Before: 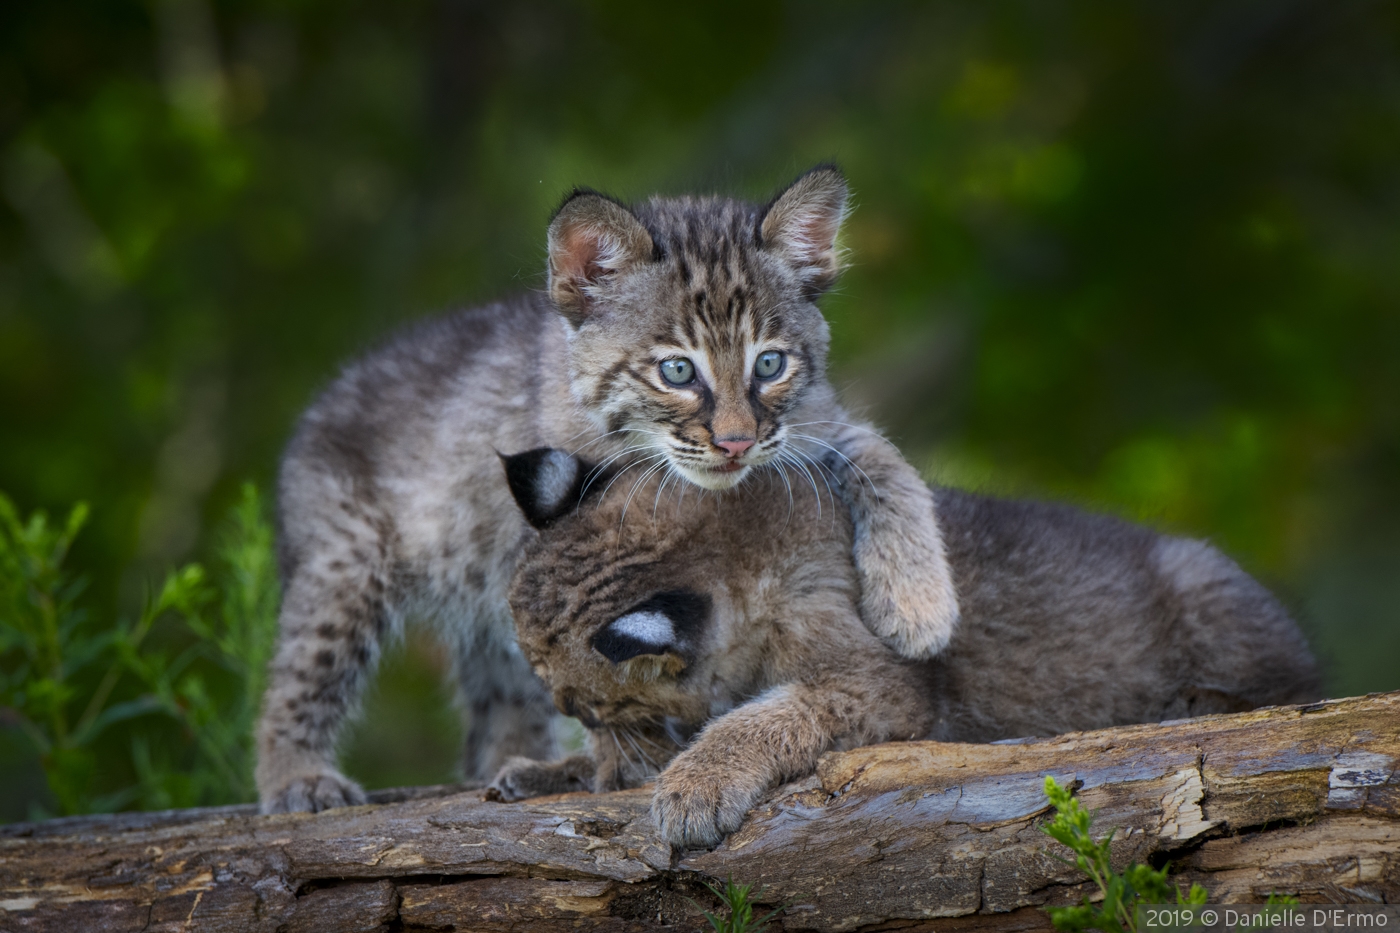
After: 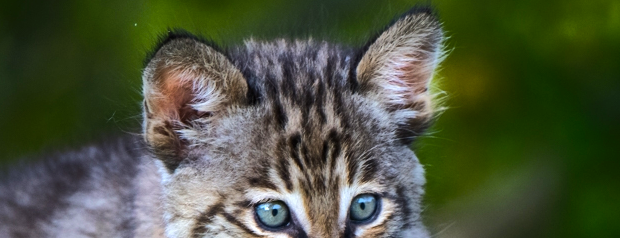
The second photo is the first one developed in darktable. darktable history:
color balance rgb: shadows lift › luminance -20.306%, perceptual saturation grading › global saturation 39.578%, perceptual brilliance grading › highlights 17.206%, perceptual brilliance grading › mid-tones 31.157%, perceptual brilliance grading › shadows -31.002%, global vibrance 20%
shadows and highlights: low approximation 0.01, soften with gaussian
crop: left 28.947%, top 16.861%, right 26.755%, bottom 57.563%
